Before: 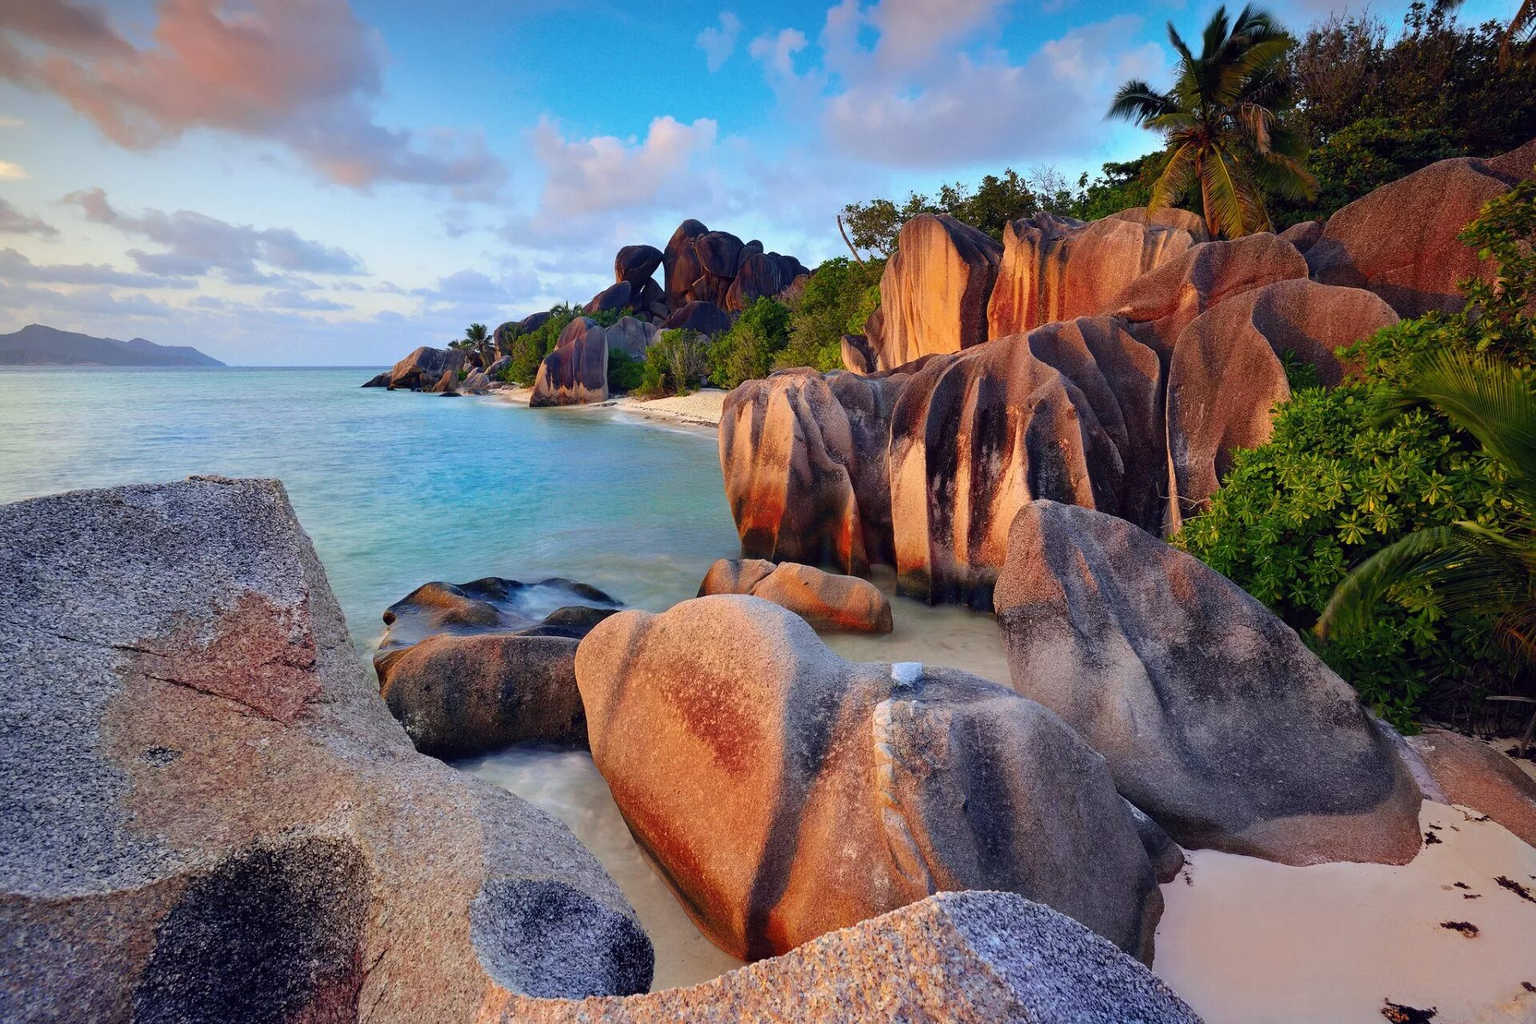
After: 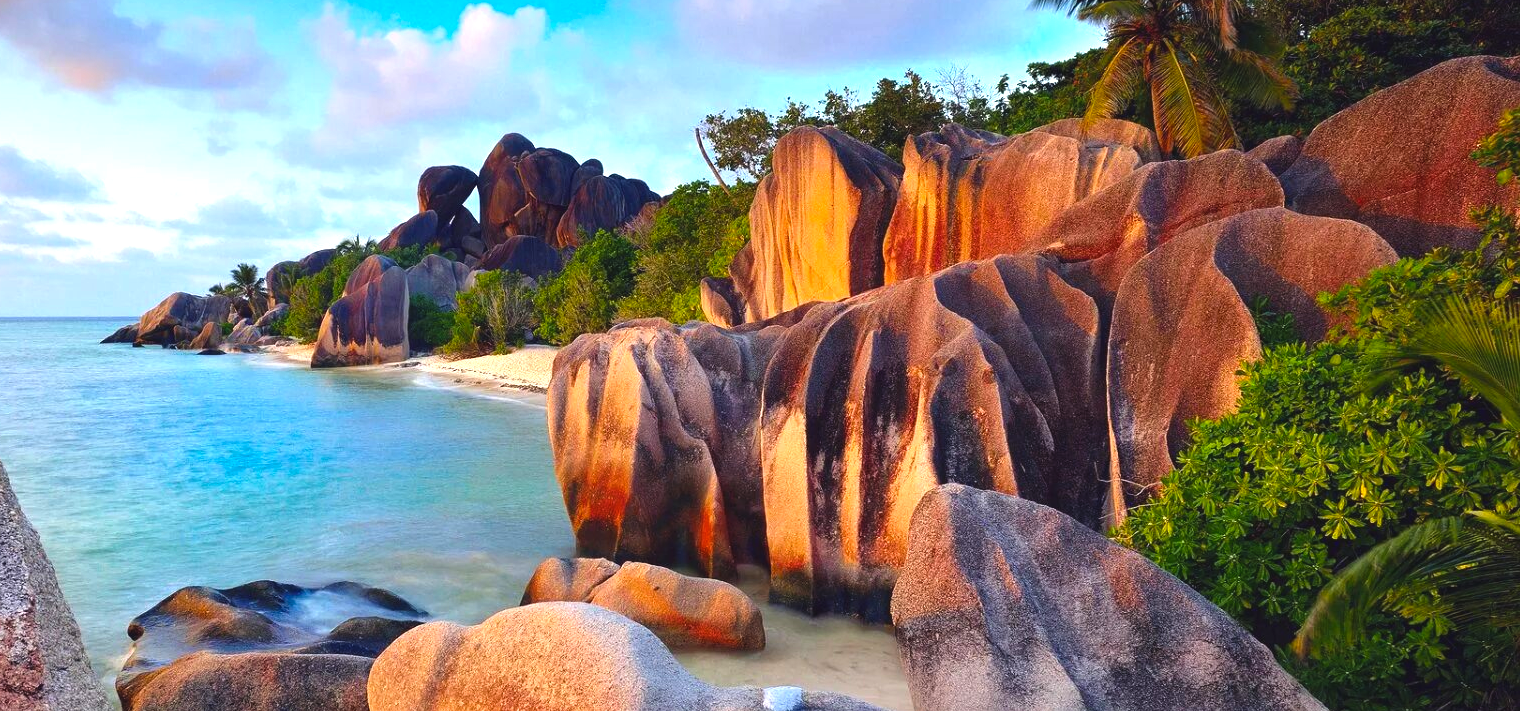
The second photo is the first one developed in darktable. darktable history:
color balance rgb: global offset › luminance 0.468%, linear chroma grading › global chroma 14.654%, perceptual saturation grading › global saturation 0.568%, perceptual brilliance grading › global brilliance 17.312%
crop: left 18.321%, top 11.083%, right 2.498%, bottom 33.352%
